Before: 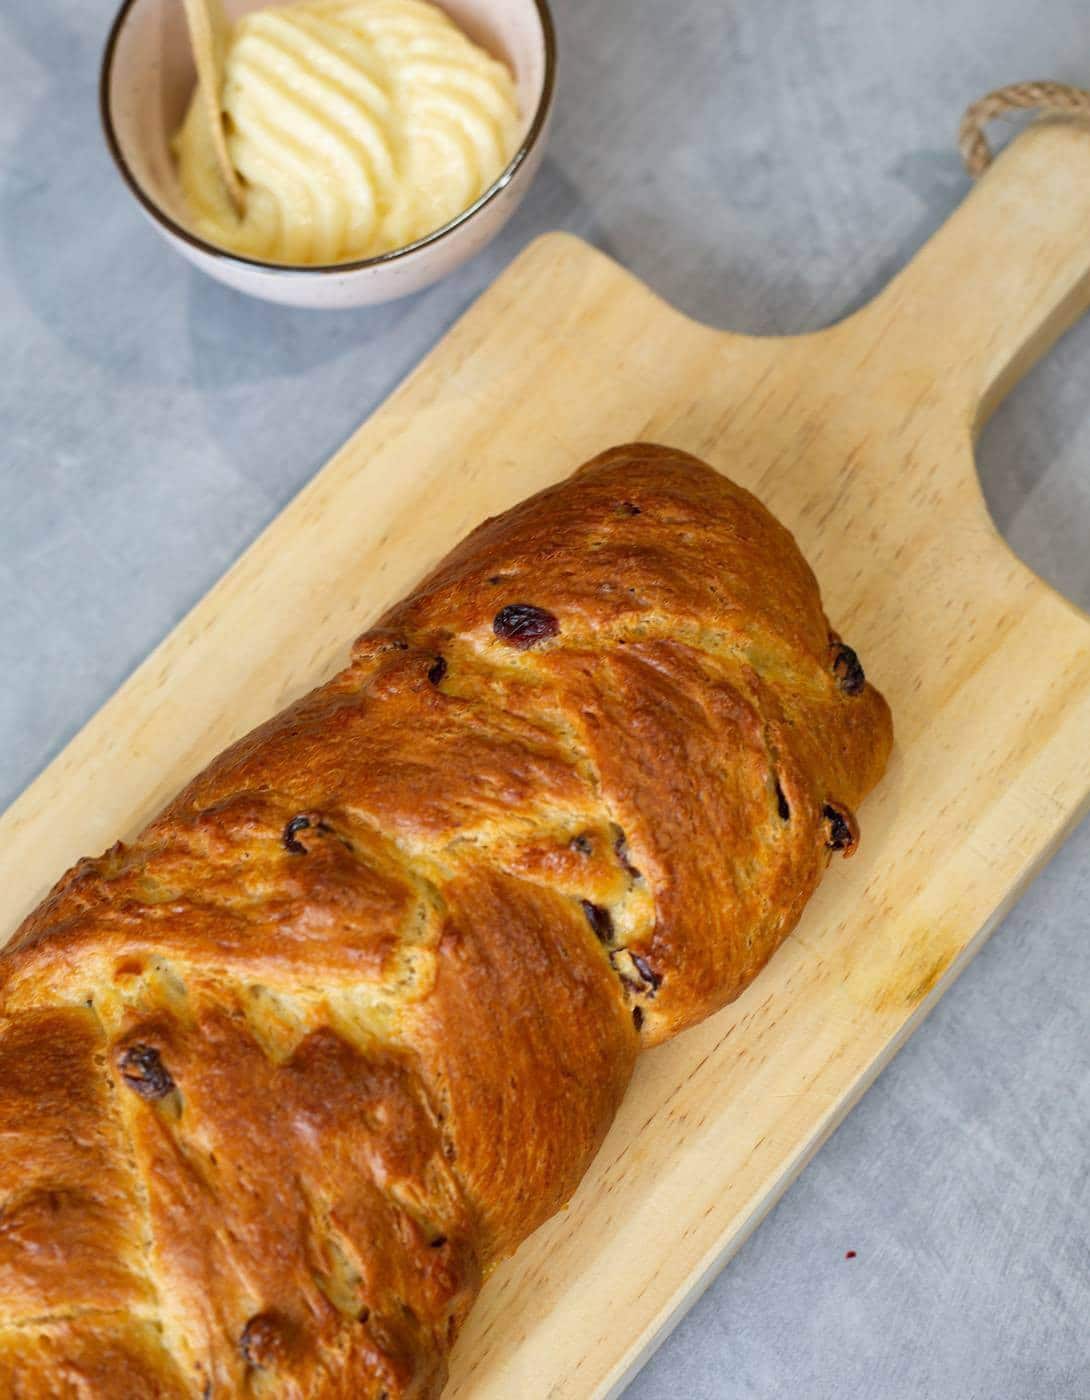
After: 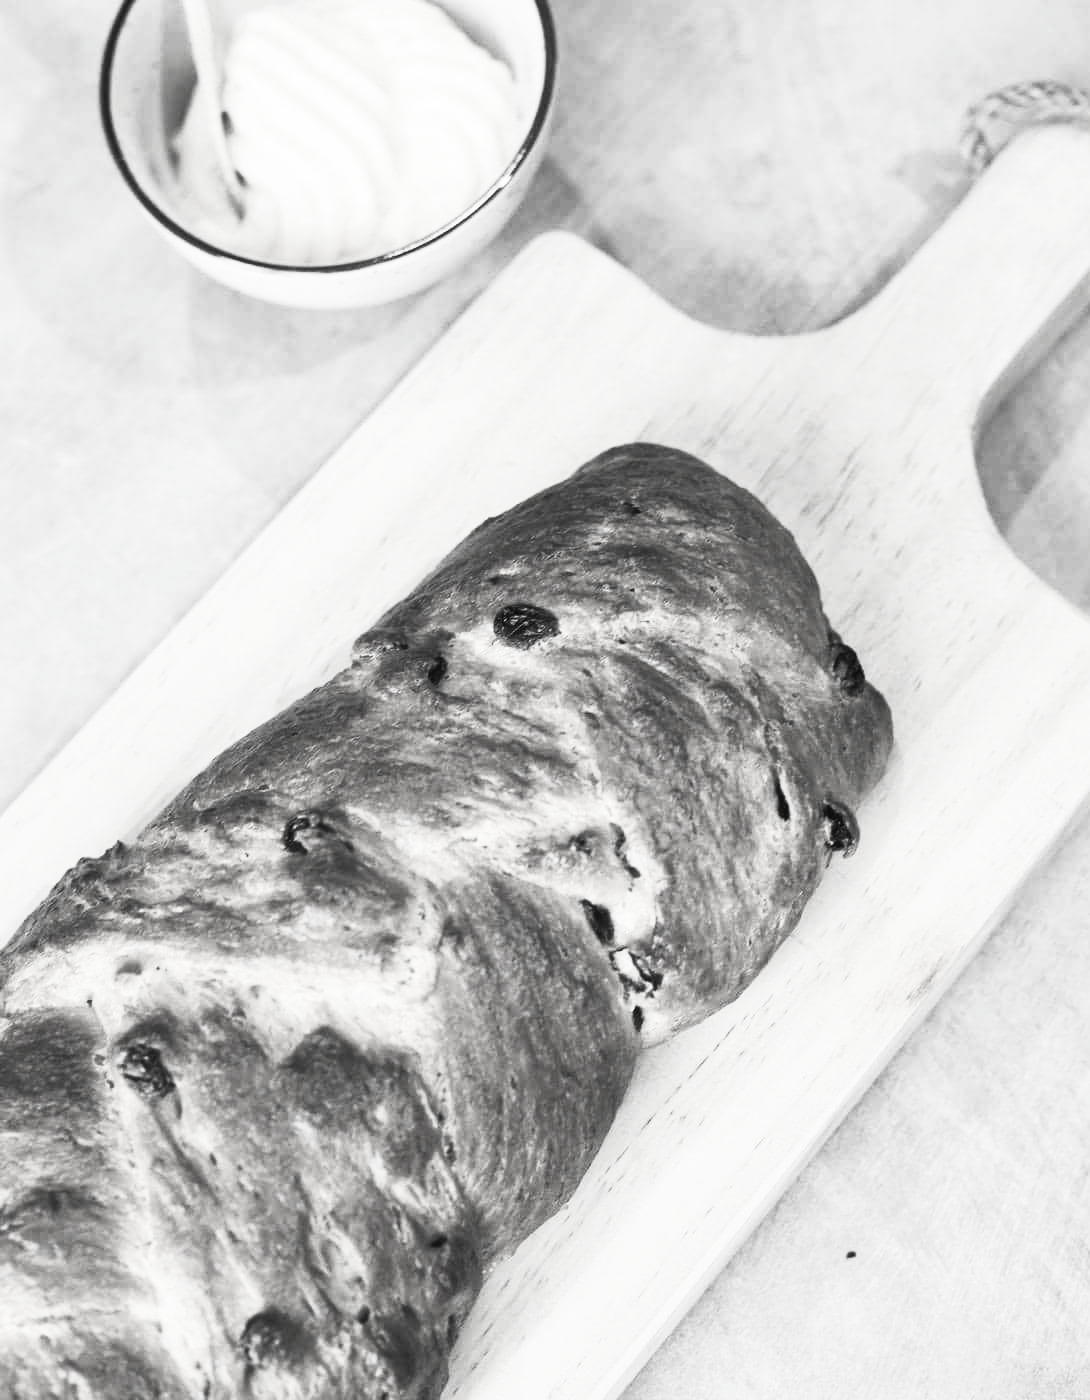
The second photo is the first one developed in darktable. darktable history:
contrast brightness saturation: contrast 0.524, brightness 0.457, saturation -0.989
